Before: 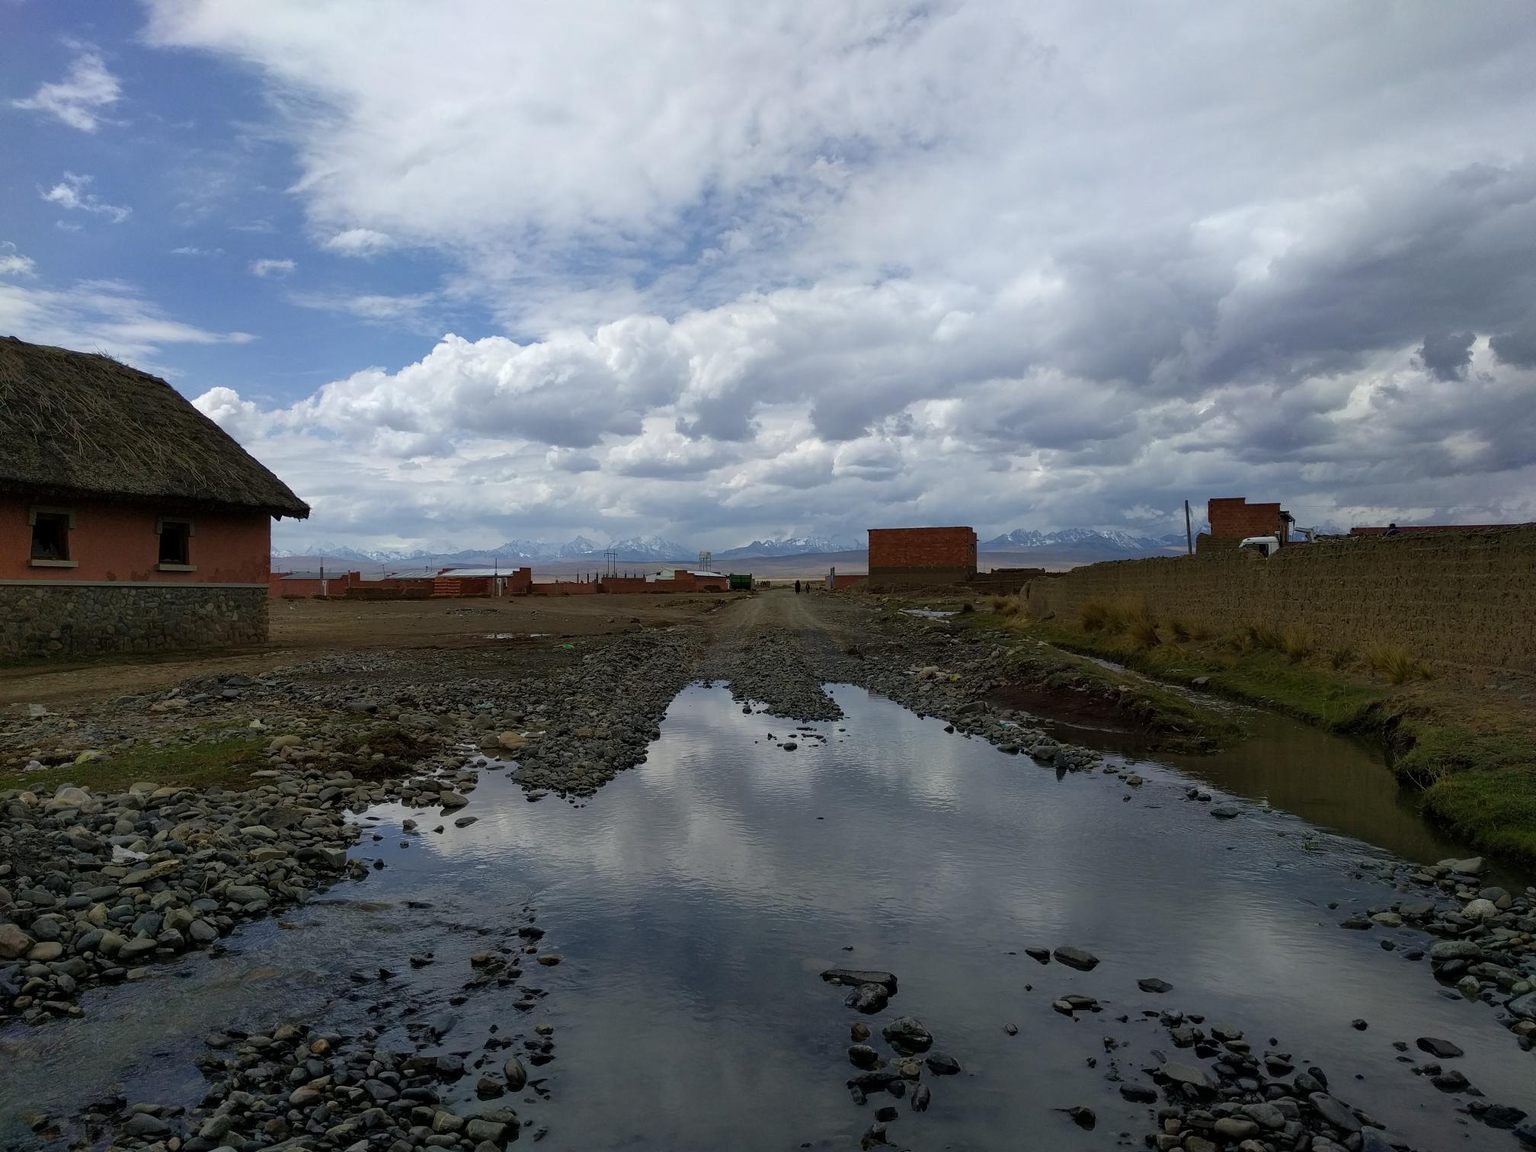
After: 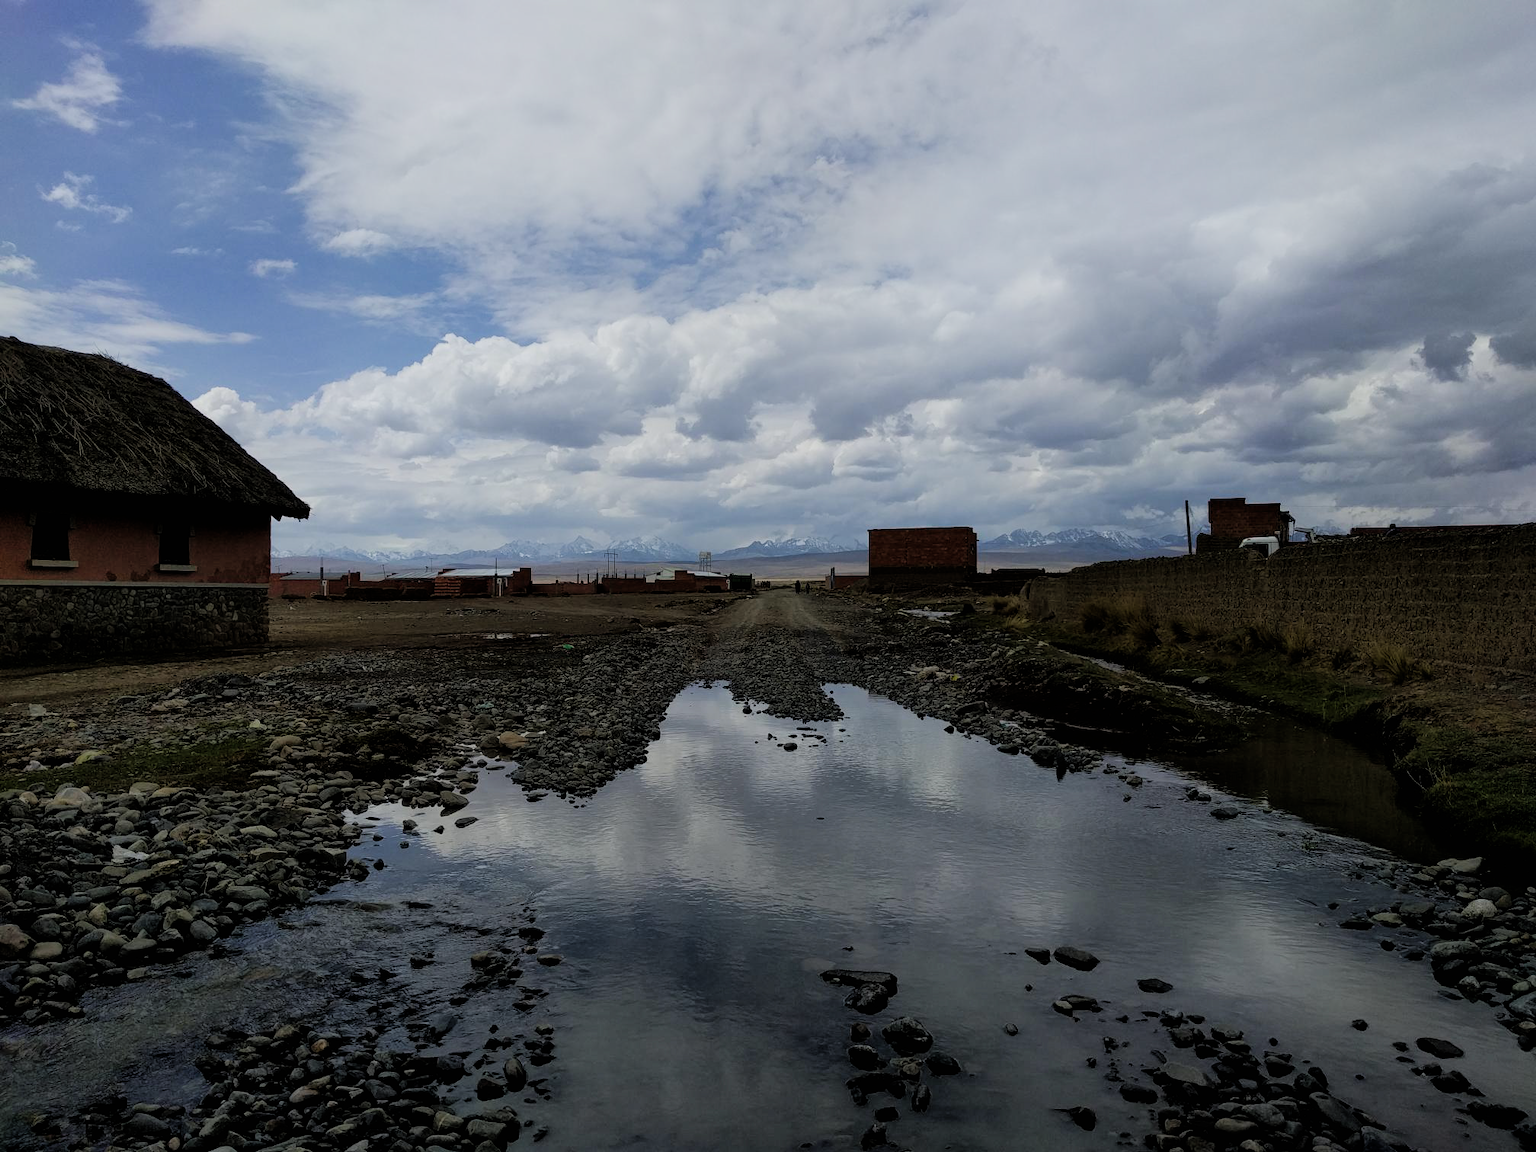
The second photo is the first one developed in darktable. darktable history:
shadows and highlights: shadows 25.77, highlights -23.33
filmic rgb: black relative exposure -5.08 EV, white relative exposure 3.96 EV, hardness 2.89, contrast 1.19, highlights saturation mix -30.74%
